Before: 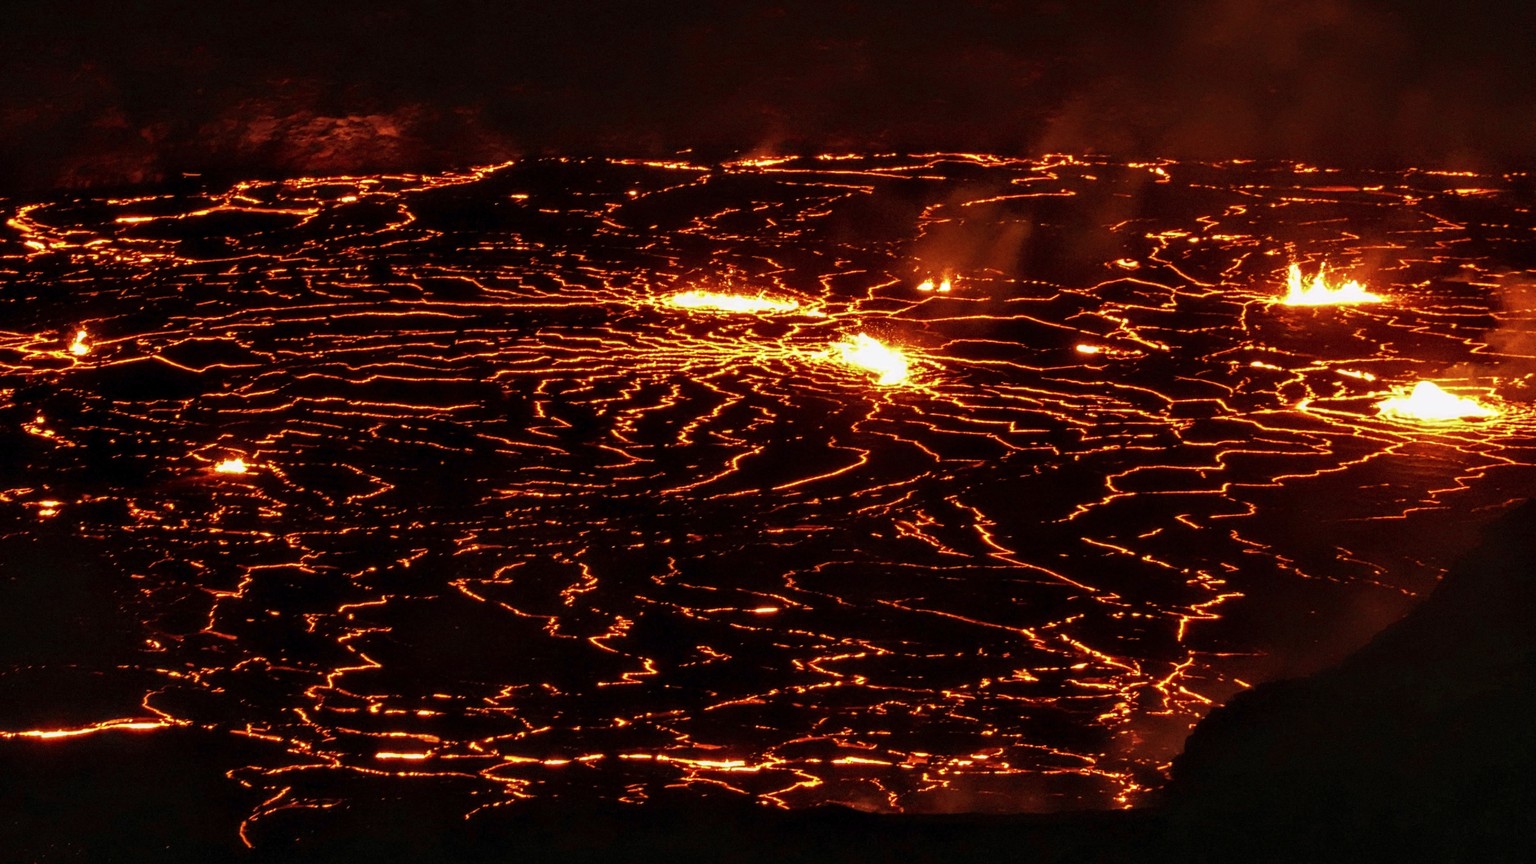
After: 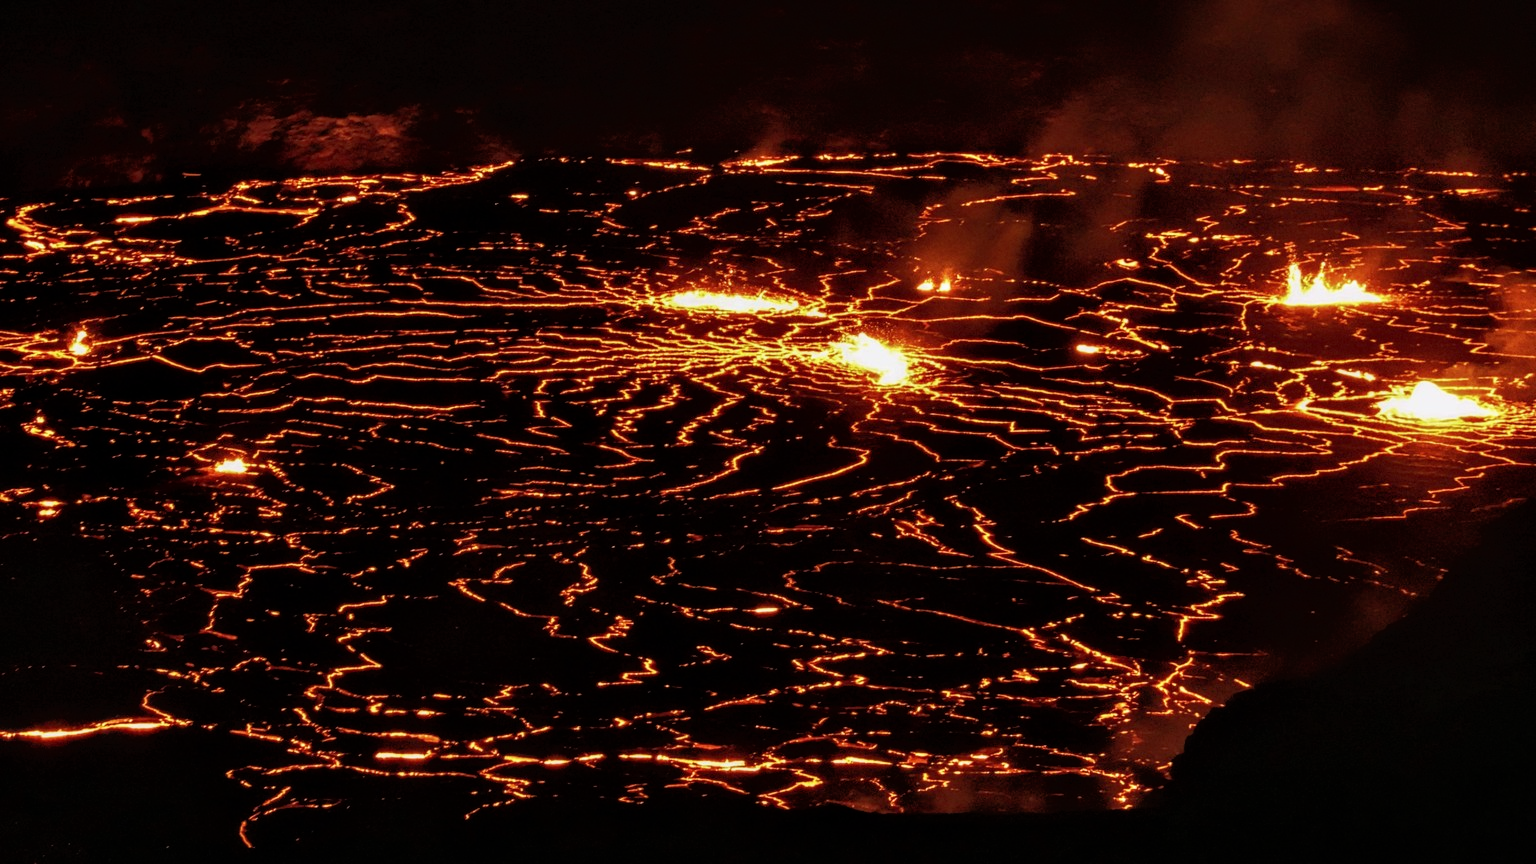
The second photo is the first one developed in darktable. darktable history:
tone equalizer: -8 EV -1.83 EV, -7 EV -1.16 EV, -6 EV -1.61 EV
